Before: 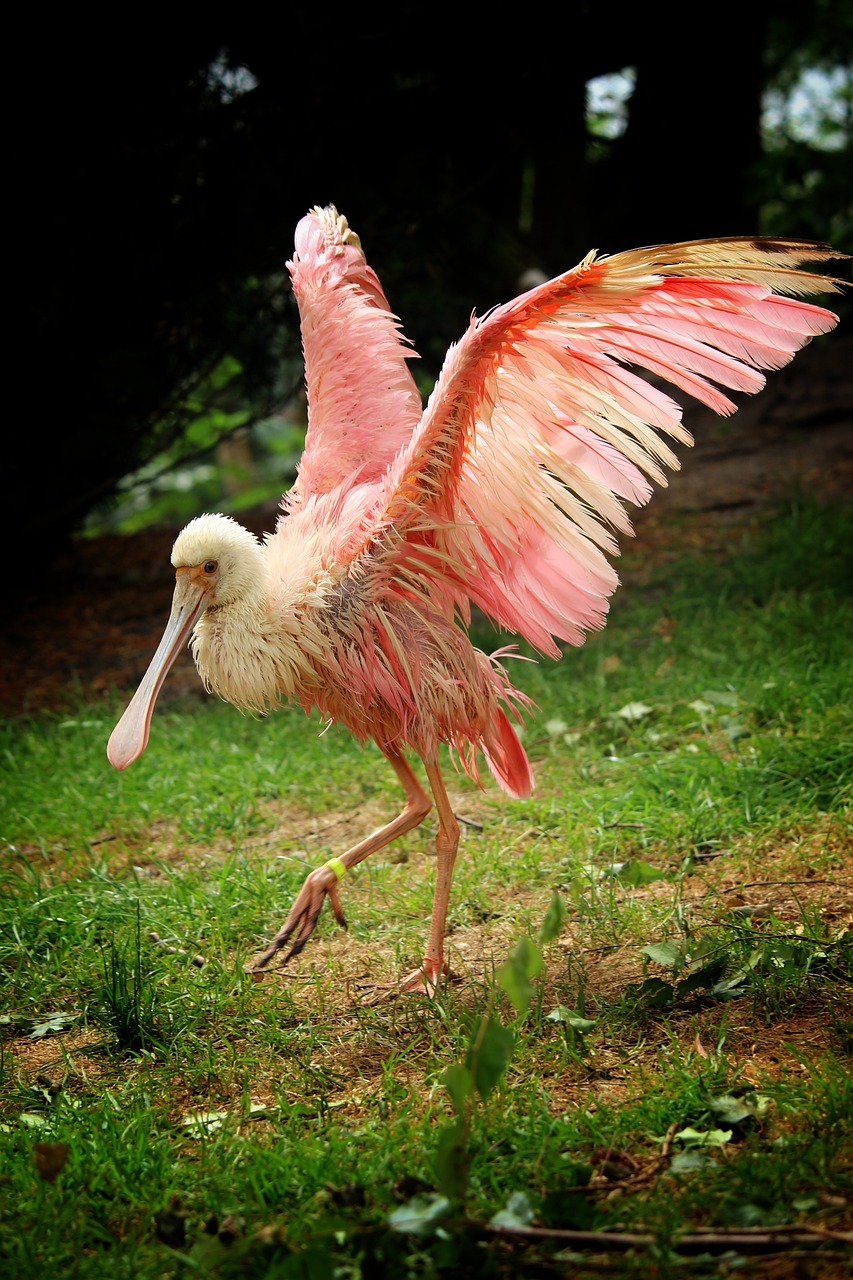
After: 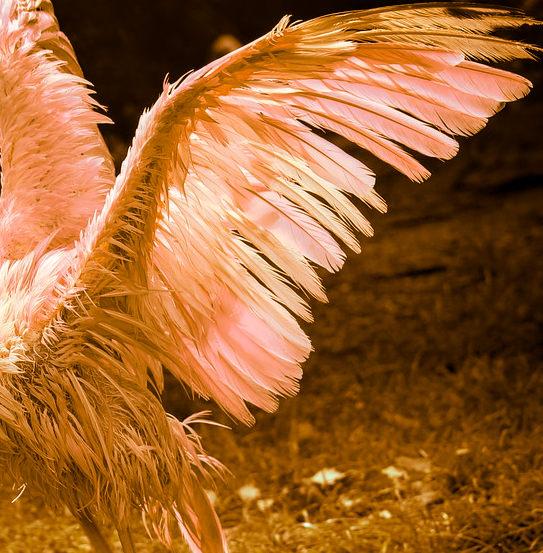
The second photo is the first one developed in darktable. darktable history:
local contrast: on, module defaults
crop: left 36.005%, top 18.293%, right 0.31%, bottom 38.444%
split-toning: shadows › hue 26°, shadows › saturation 0.92, highlights › hue 40°, highlights › saturation 0.92, balance -63, compress 0%
